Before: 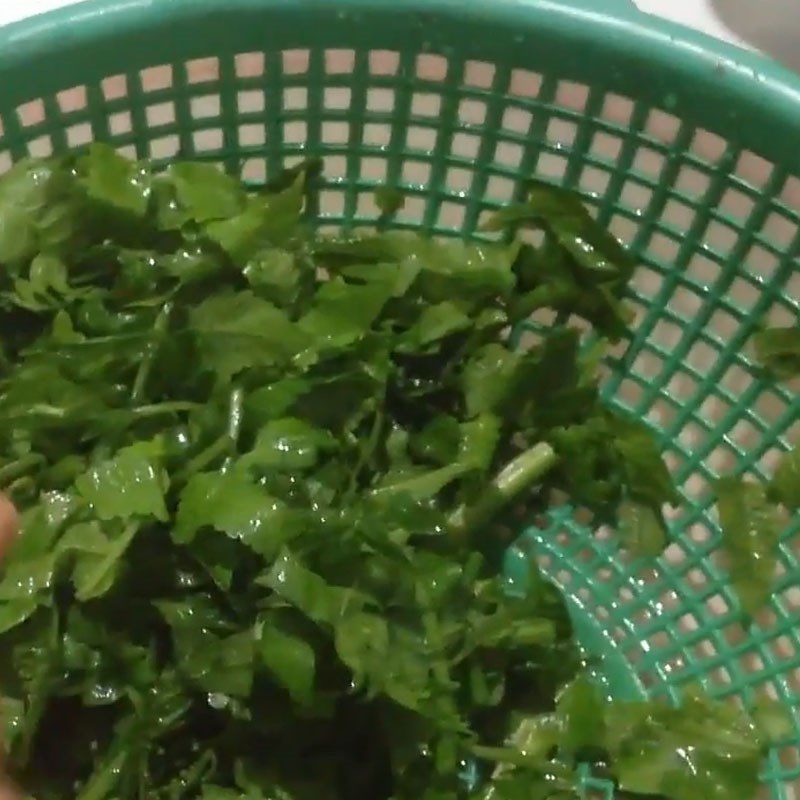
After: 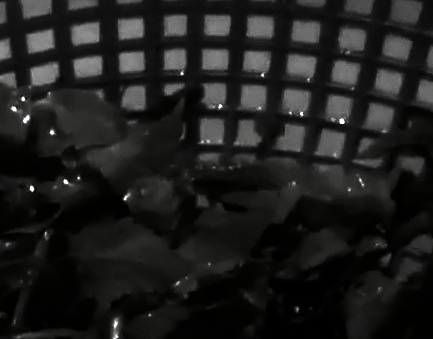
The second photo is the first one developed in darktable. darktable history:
crop: left 15.053%, top 9.225%, right 30.762%, bottom 48.351%
shadows and highlights: radius 92.04, shadows -14.53, white point adjustment 0.18, highlights 31.33, compress 48.51%, soften with gaussian
contrast brightness saturation: contrast 0.02, brightness -0.98, saturation -0.98
tone equalizer: -8 EV -0.739 EV, -7 EV -0.672 EV, -6 EV -0.631 EV, -5 EV -0.387 EV, -3 EV 0.381 EV, -2 EV 0.6 EV, -1 EV 0.688 EV, +0 EV 0.728 EV
